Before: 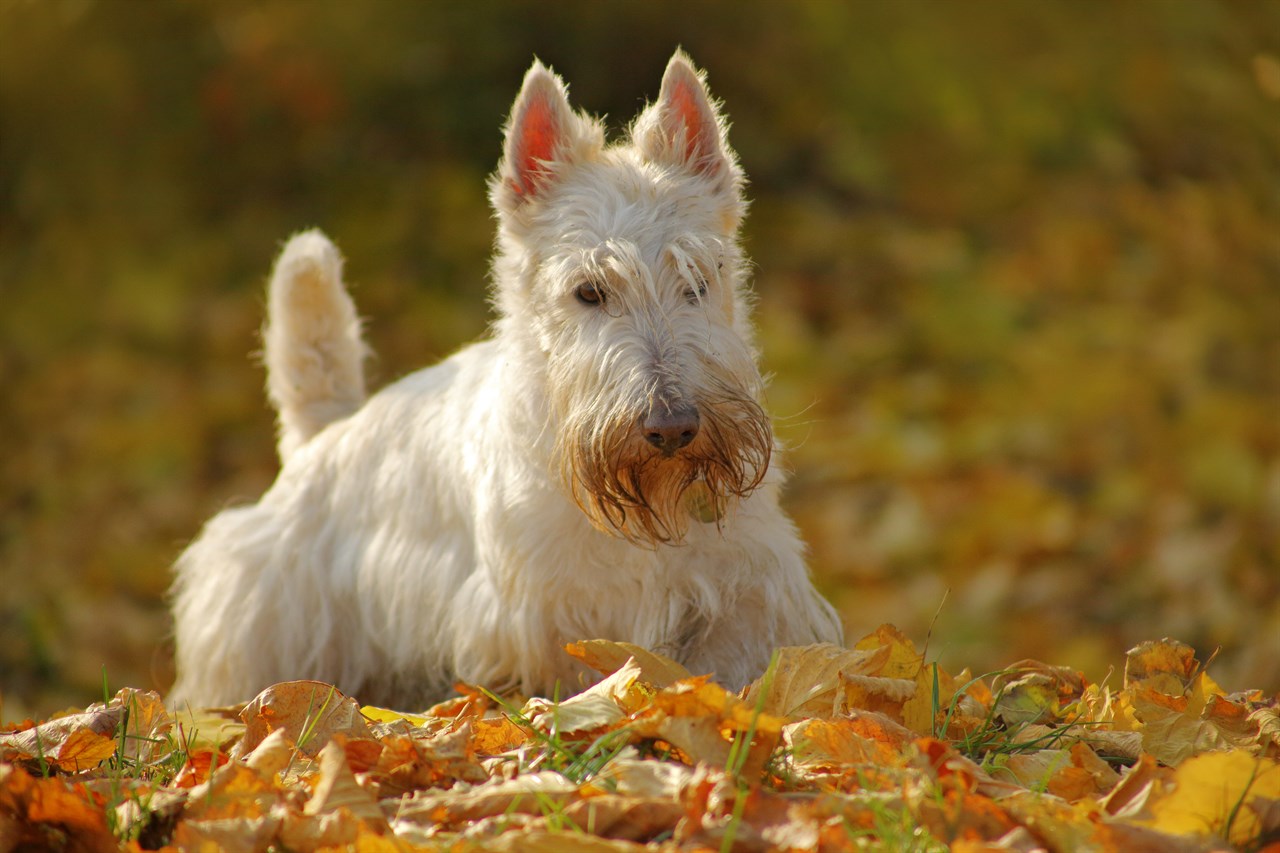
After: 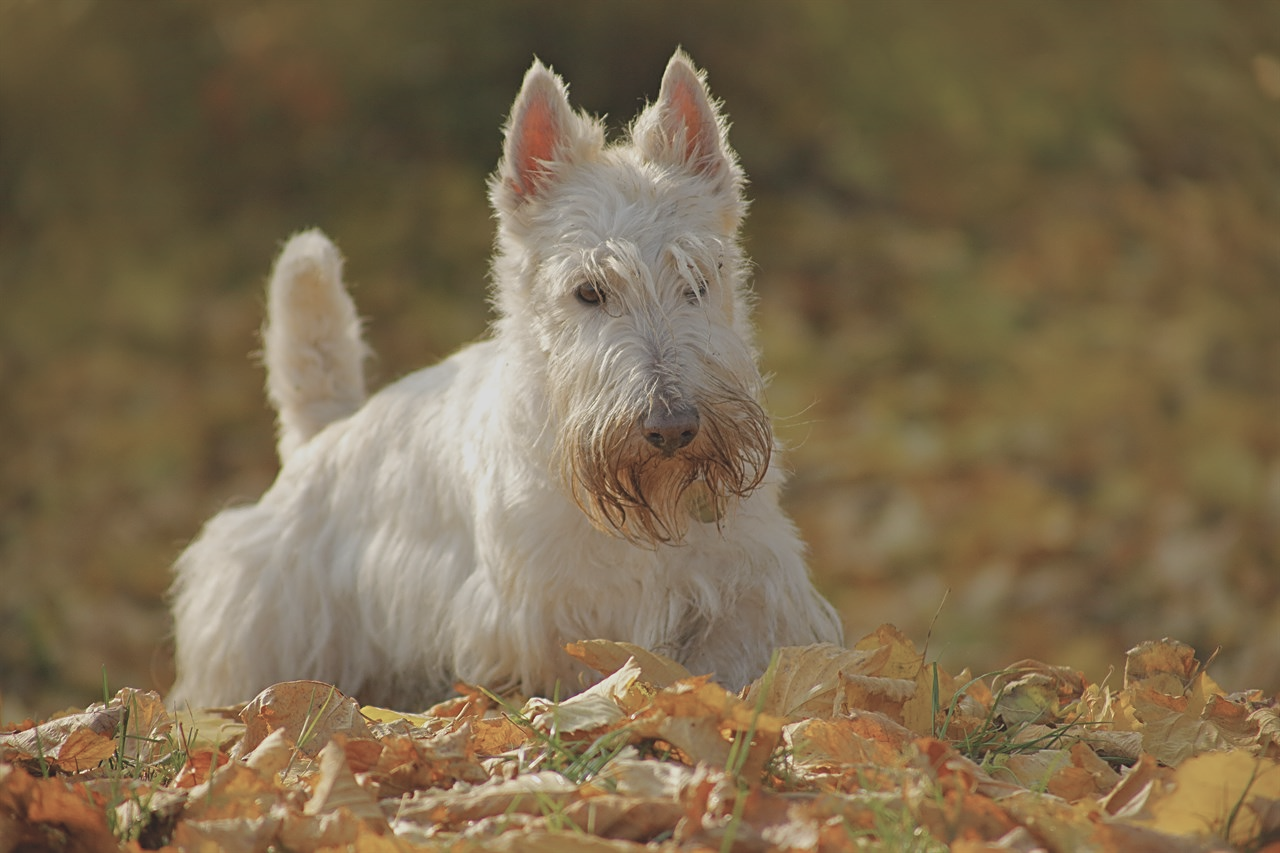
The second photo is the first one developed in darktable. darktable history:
sharpen: on, module defaults
contrast brightness saturation: contrast -0.264, saturation -0.422
